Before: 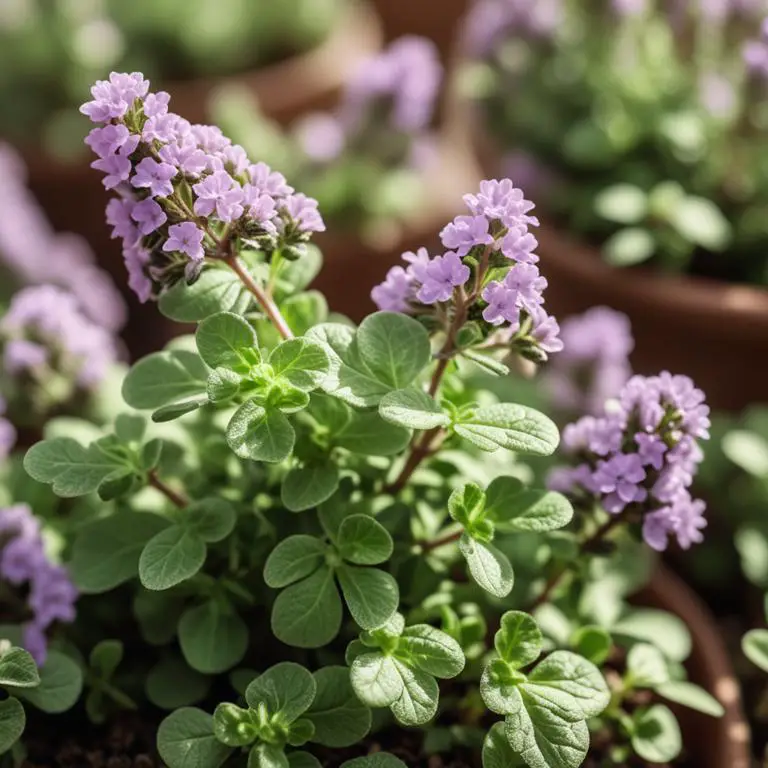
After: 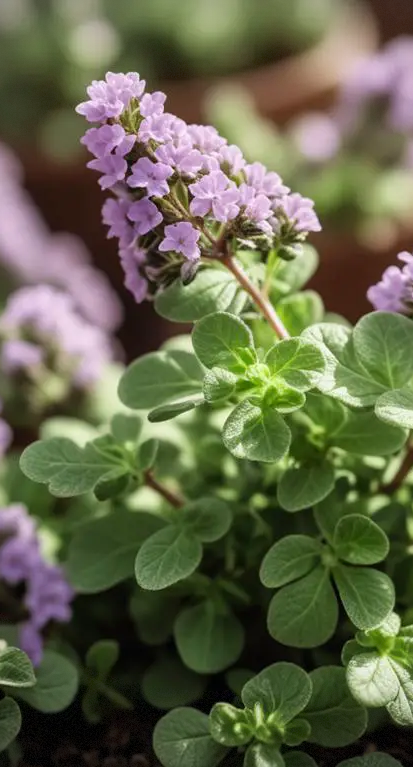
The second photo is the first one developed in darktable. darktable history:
vignetting: dithering 8-bit output, unbound false
crop: left 0.587%, right 45.588%, bottom 0.086%
